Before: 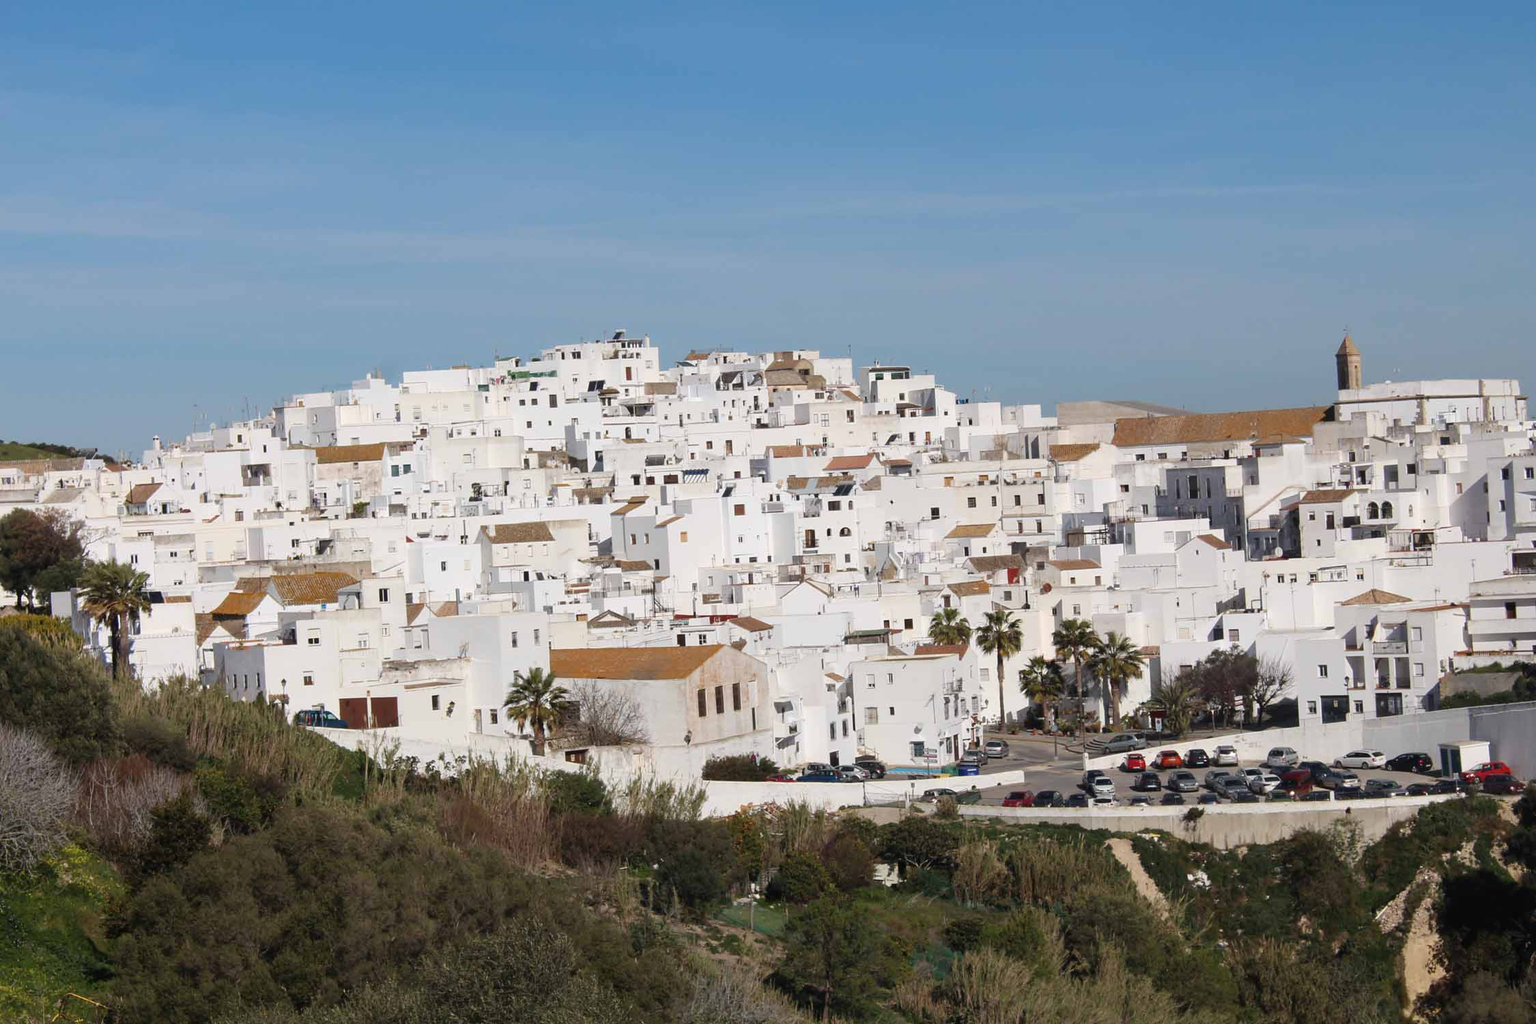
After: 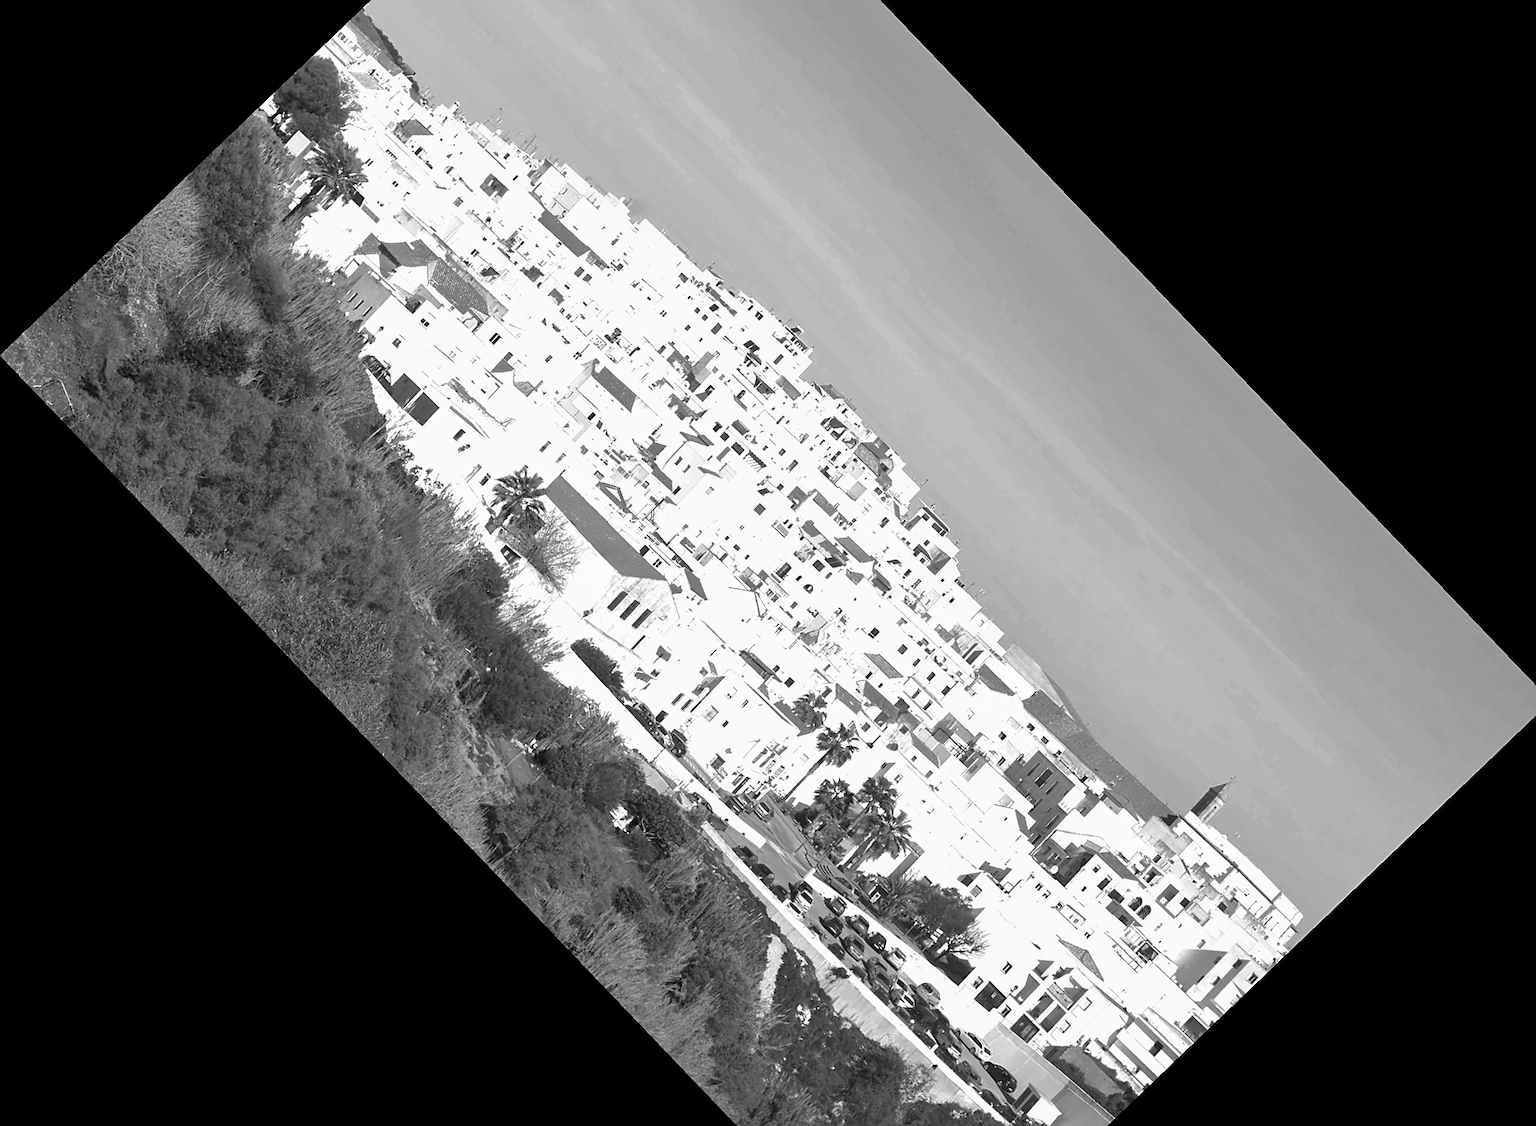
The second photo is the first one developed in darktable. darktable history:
monochrome: a 32, b 64, size 2.3
crop and rotate: angle -46.26°, top 16.234%, right 0.912%, bottom 11.704%
exposure: exposure 1 EV, compensate highlight preservation false
shadows and highlights: on, module defaults
sharpen: on, module defaults
